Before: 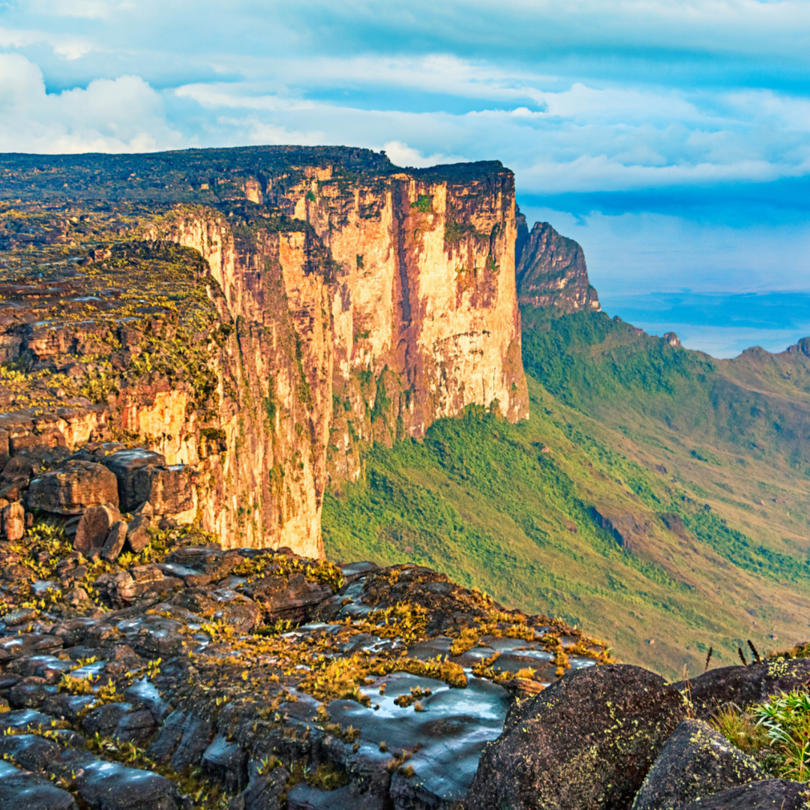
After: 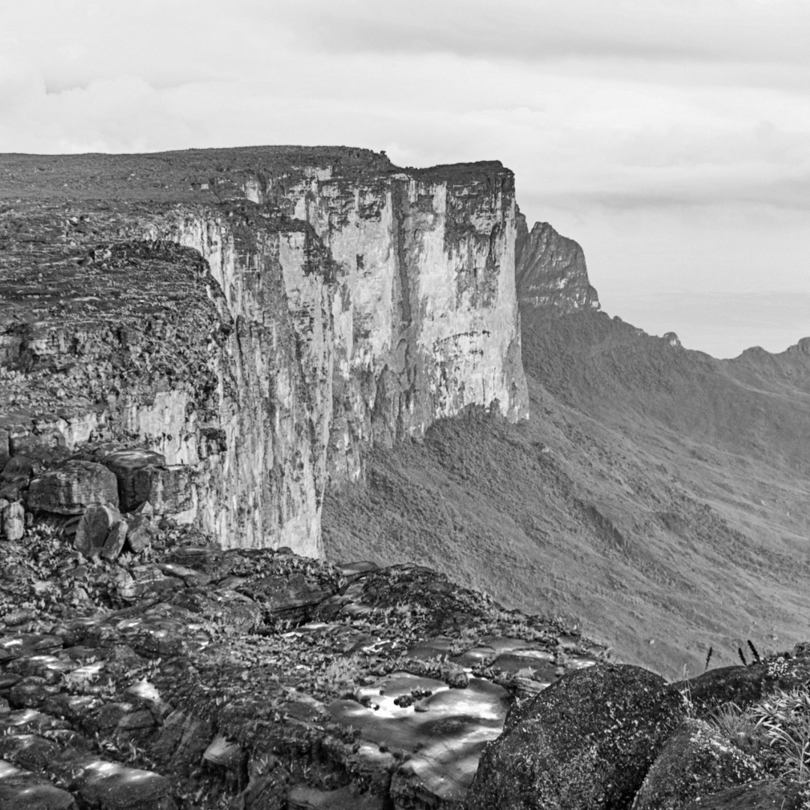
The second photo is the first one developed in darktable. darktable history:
color zones: curves: ch0 [(0, 0.613) (0.01, 0.613) (0.245, 0.448) (0.498, 0.529) (0.642, 0.665) (0.879, 0.777) (0.99, 0.613)]; ch1 [(0, 0.272) (0.219, 0.127) (0.724, 0.346)]
monochrome: a 16.01, b -2.65, highlights 0.52
color balance rgb: perceptual saturation grading › global saturation 20%, perceptual saturation grading › highlights -25%, perceptual saturation grading › shadows 50%, global vibrance -25%
